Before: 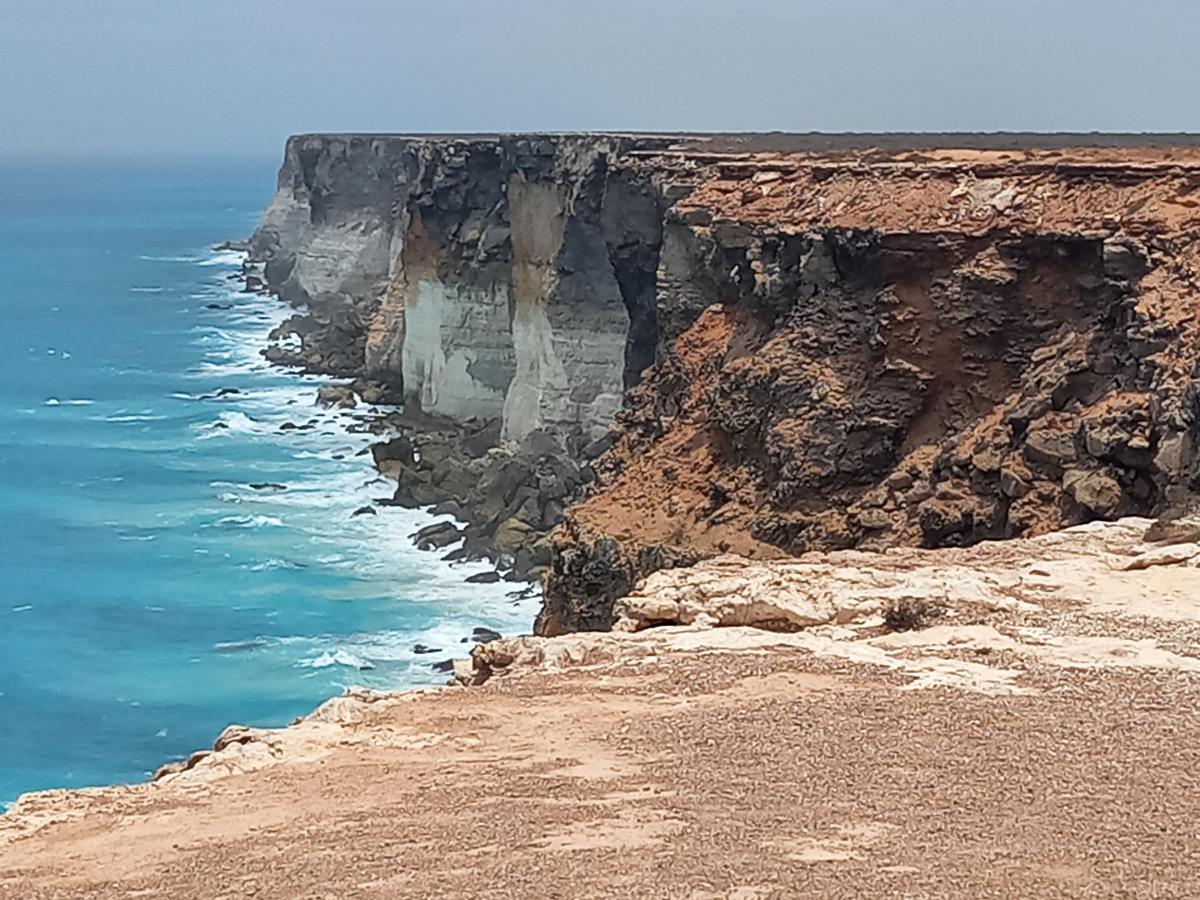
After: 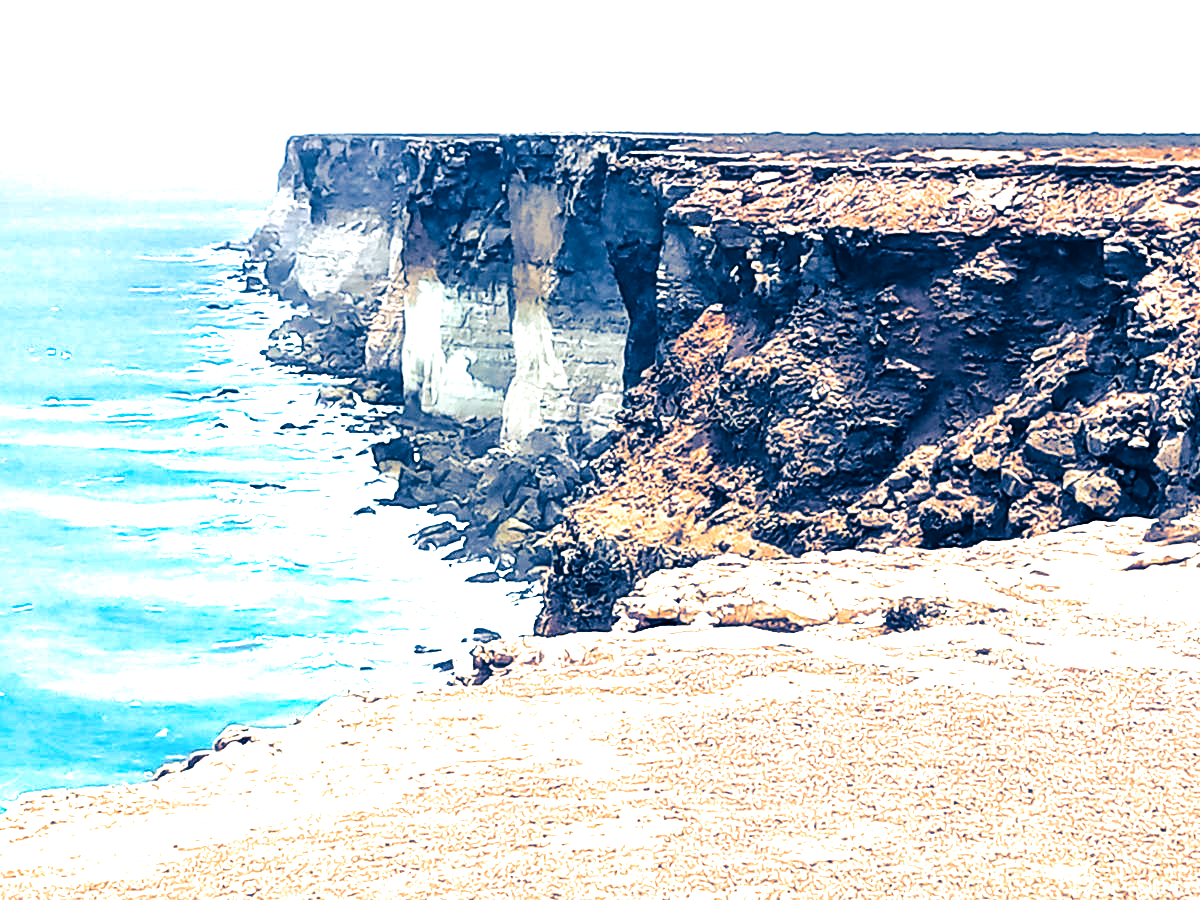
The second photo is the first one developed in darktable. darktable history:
exposure: black level correction 0, exposure 1.1 EV, compensate exposure bias true, compensate highlight preservation false
split-toning: shadows › hue 226.8°, shadows › saturation 1, highlights › saturation 0, balance -61.41
color balance rgb: perceptual saturation grading › global saturation 20%, global vibrance 20%
tone equalizer: -8 EV -0.75 EV, -7 EV -0.7 EV, -6 EV -0.6 EV, -5 EV -0.4 EV, -3 EV 0.4 EV, -2 EV 0.6 EV, -1 EV 0.7 EV, +0 EV 0.75 EV, edges refinement/feathering 500, mask exposure compensation -1.57 EV, preserve details no
